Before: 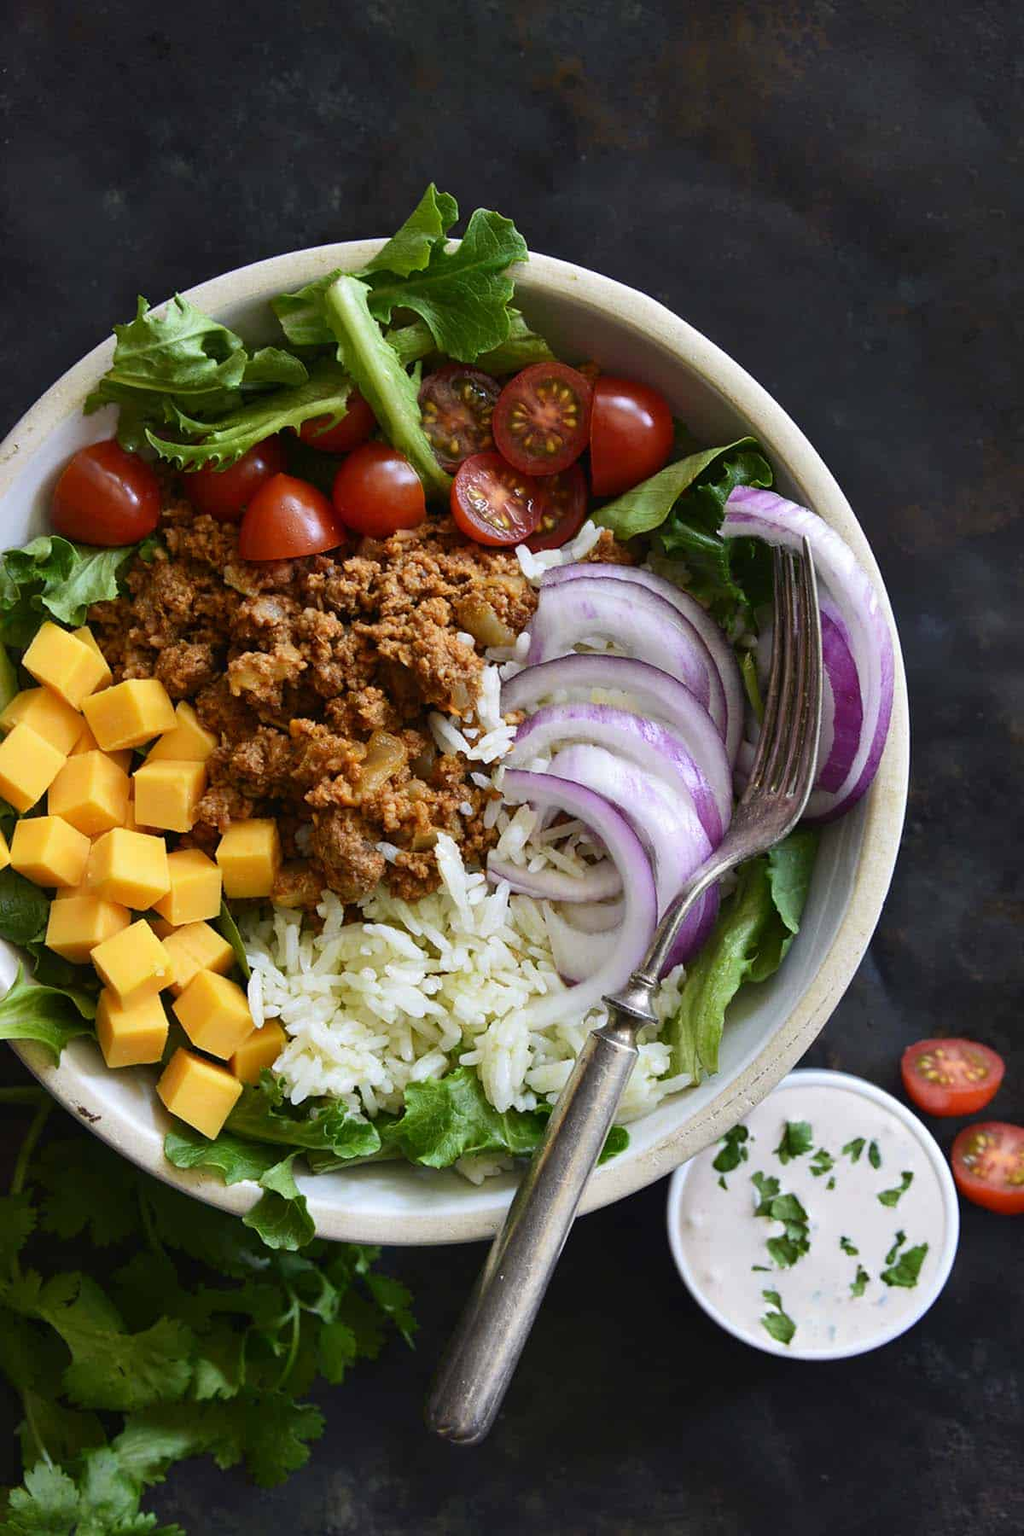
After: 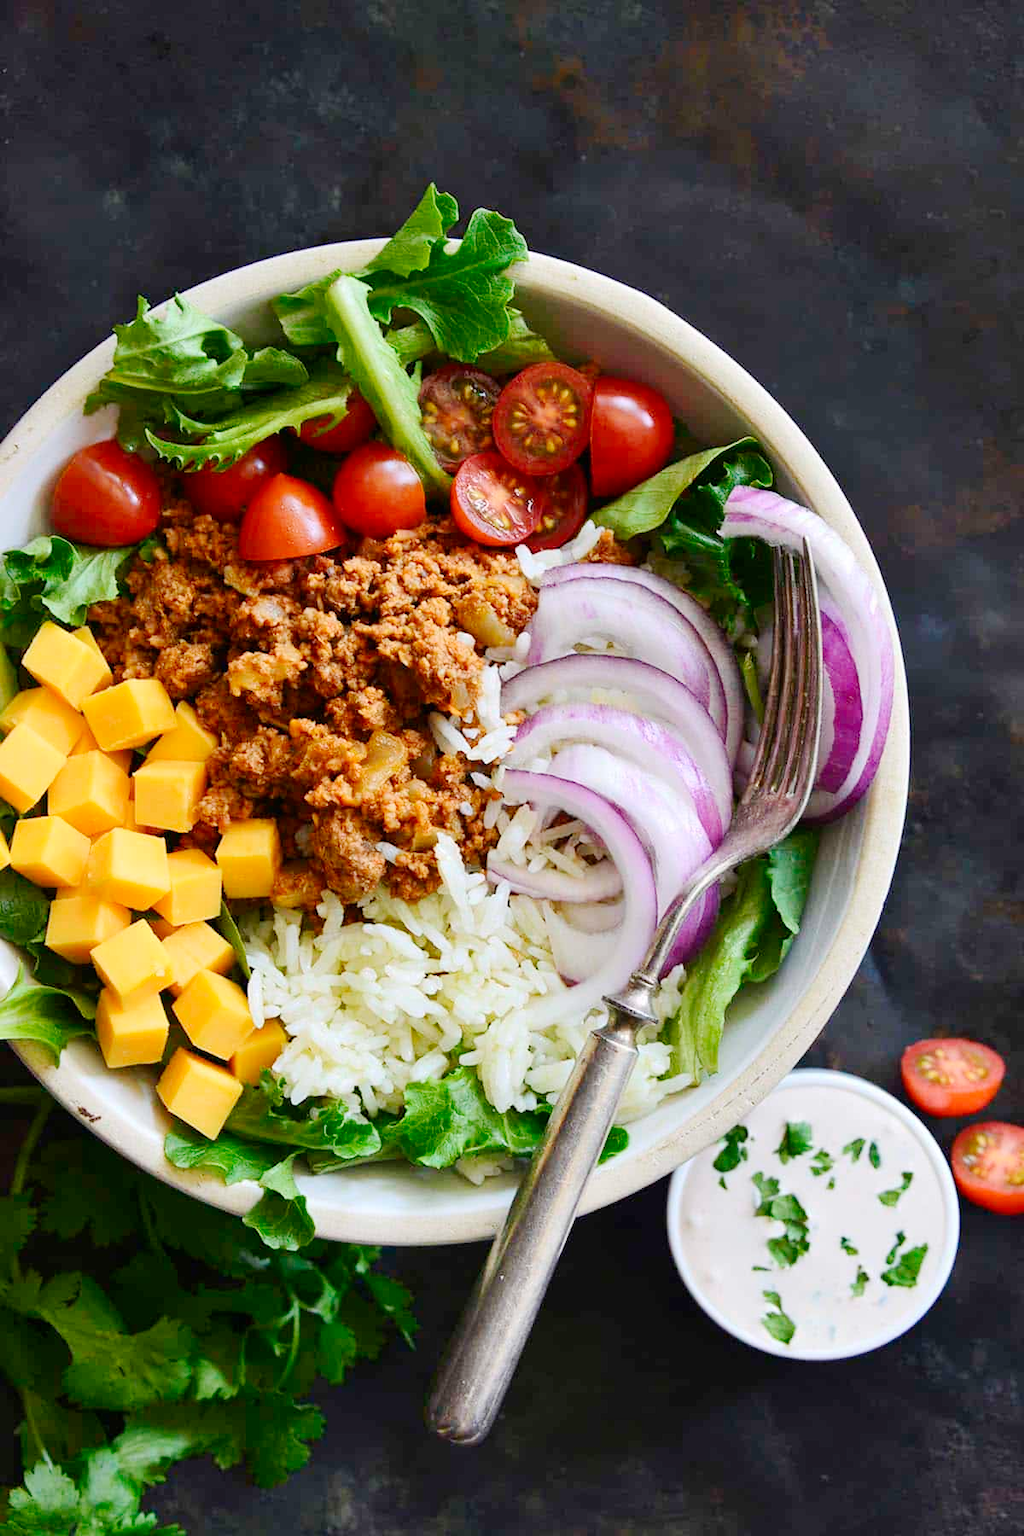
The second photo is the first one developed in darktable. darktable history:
base curve: curves: ch0 [(0, 0) (0.158, 0.273) (0.879, 0.895) (1, 1)], preserve colors none
contrast brightness saturation: contrast 0.1, brightness 0.03, saturation 0.09
